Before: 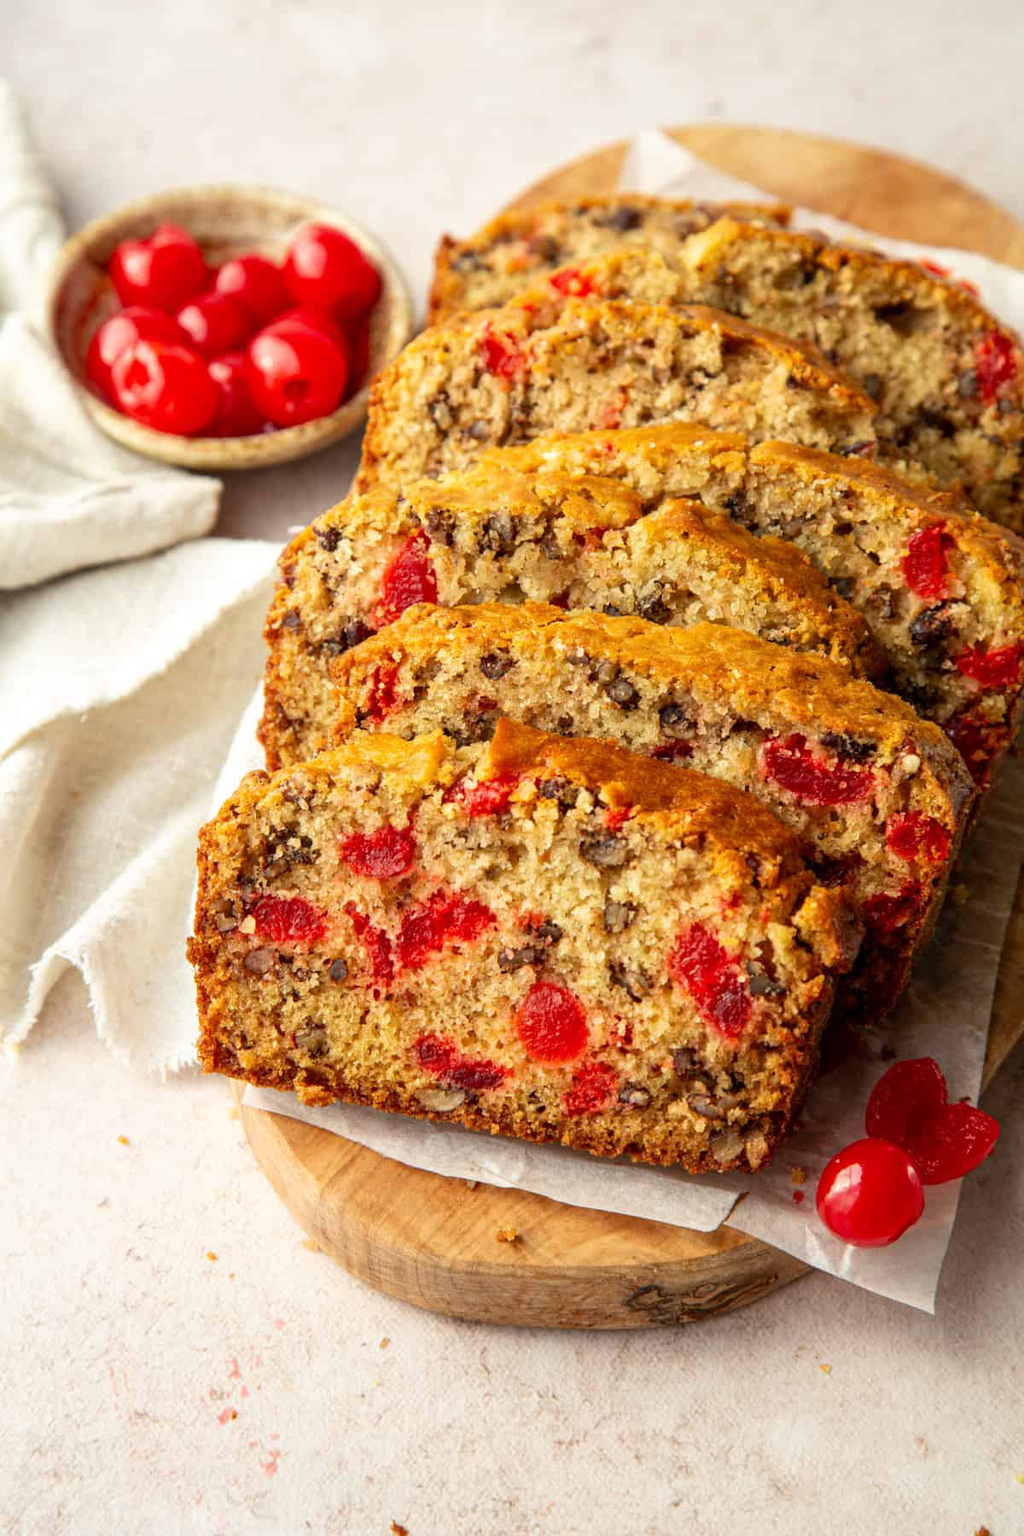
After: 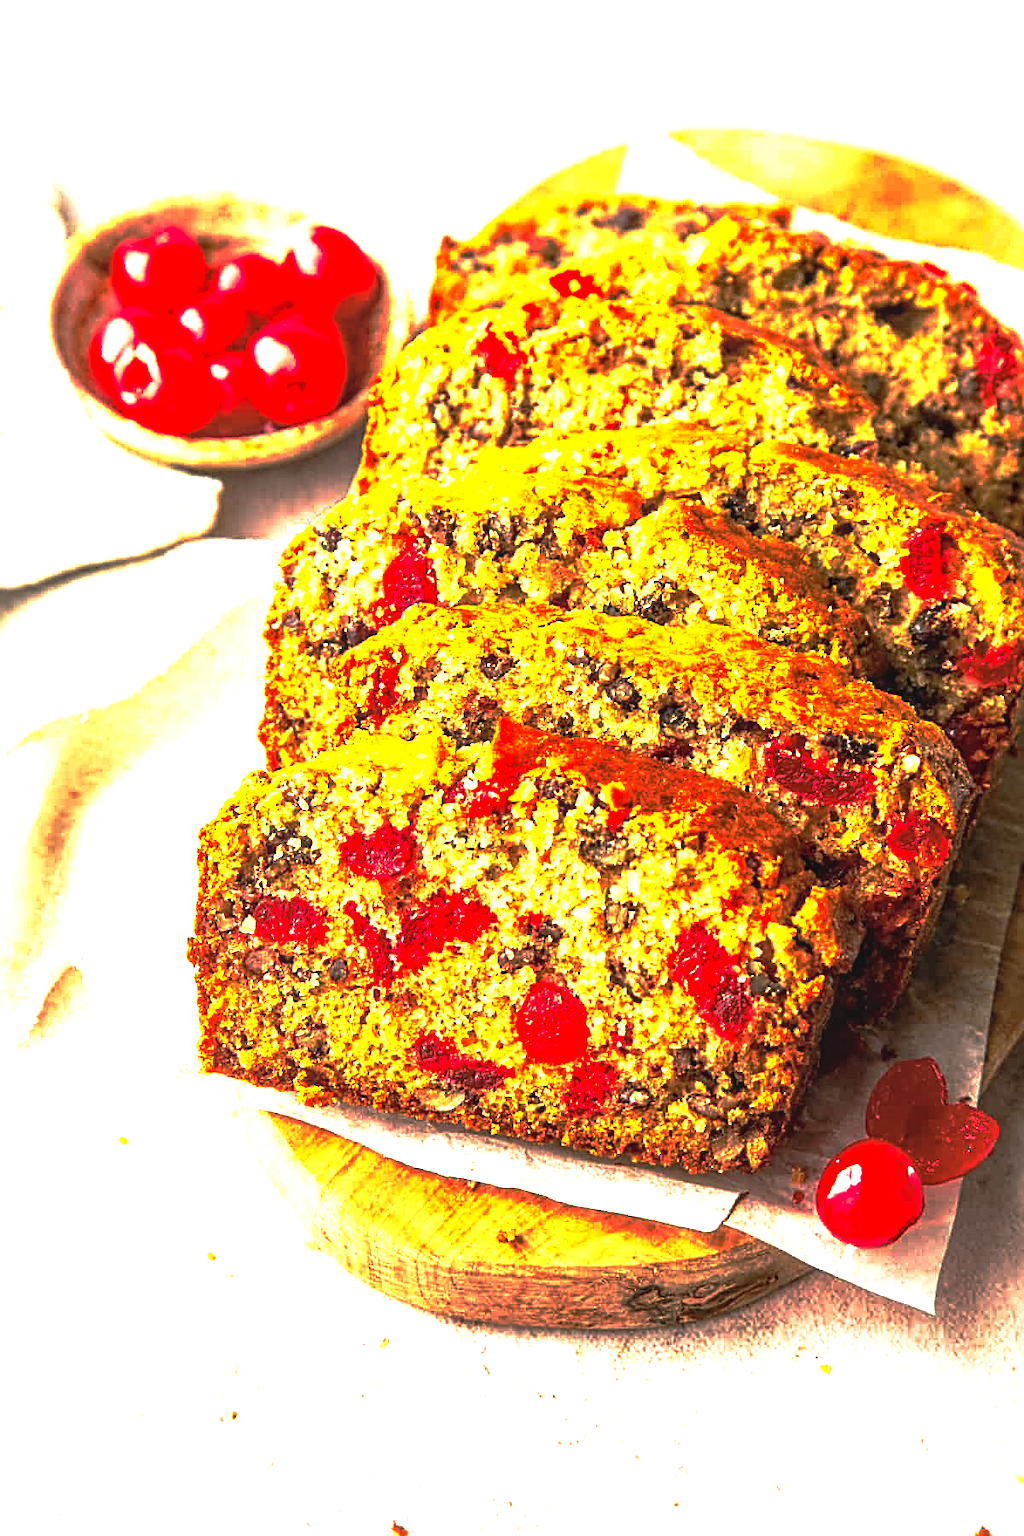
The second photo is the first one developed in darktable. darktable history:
exposure: black level correction 0, exposure 0.953 EV, compensate highlight preservation false
sharpen: radius 2.686, amount 0.669
base curve: curves: ch0 [(0, 0) (0.564, 0.291) (0.802, 0.731) (1, 1)], preserve colors none
tone equalizer: -8 EV -0.381 EV, -7 EV -0.404 EV, -6 EV -0.369 EV, -5 EV -0.206 EV, -3 EV 0.221 EV, -2 EV 0.316 EV, -1 EV 0.374 EV, +0 EV 0.392 EV, smoothing diameter 24.97%, edges refinement/feathering 6.54, preserve details guided filter
local contrast: on, module defaults
